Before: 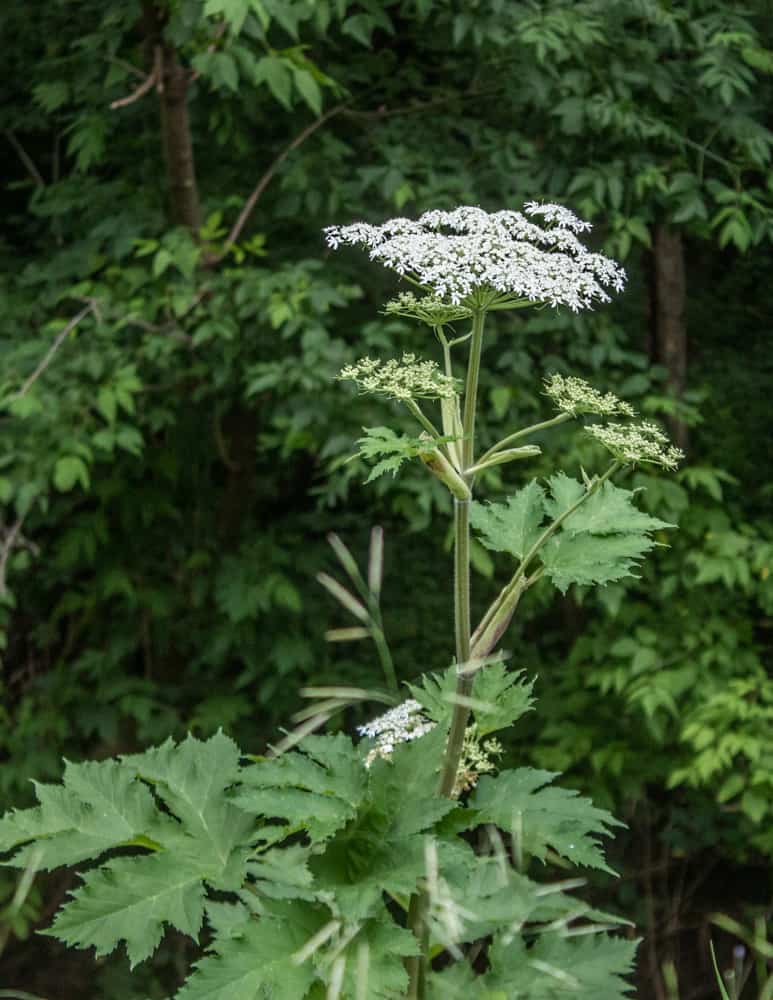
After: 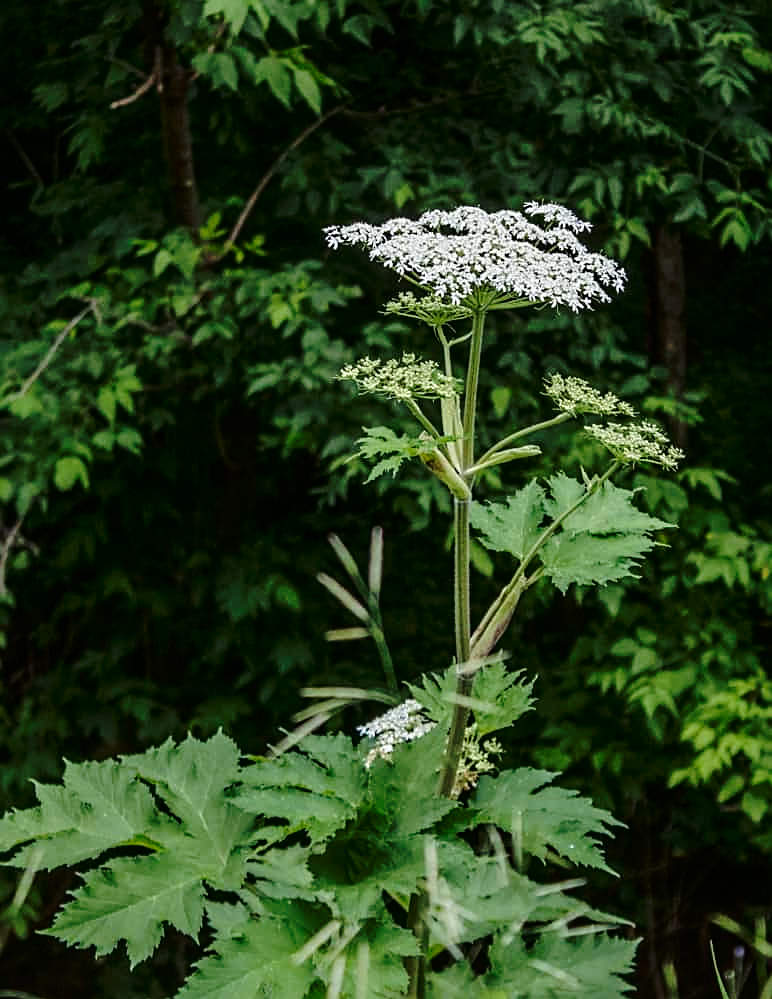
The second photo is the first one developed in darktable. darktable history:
crop: left 0.052%
base curve: curves: ch0 [(0, 0) (0.073, 0.04) (0.157, 0.139) (0.492, 0.492) (0.758, 0.758) (1, 1)], preserve colors none
tone curve: curves: ch0 [(0, 0) (0.003, 0.002) (0.011, 0.006) (0.025, 0.013) (0.044, 0.019) (0.069, 0.032) (0.1, 0.056) (0.136, 0.095) (0.177, 0.144) (0.224, 0.193) (0.277, 0.26) (0.335, 0.331) (0.399, 0.405) (0.468, 0.479) (0.543, 0.552) (0.623, 0.624) (0.709, 0.699) (0.801, 0.772) (0.898, 0.856) (1, 1)], color space Lab, independent channels, preserve colors none
sharpen: on, module defaults
